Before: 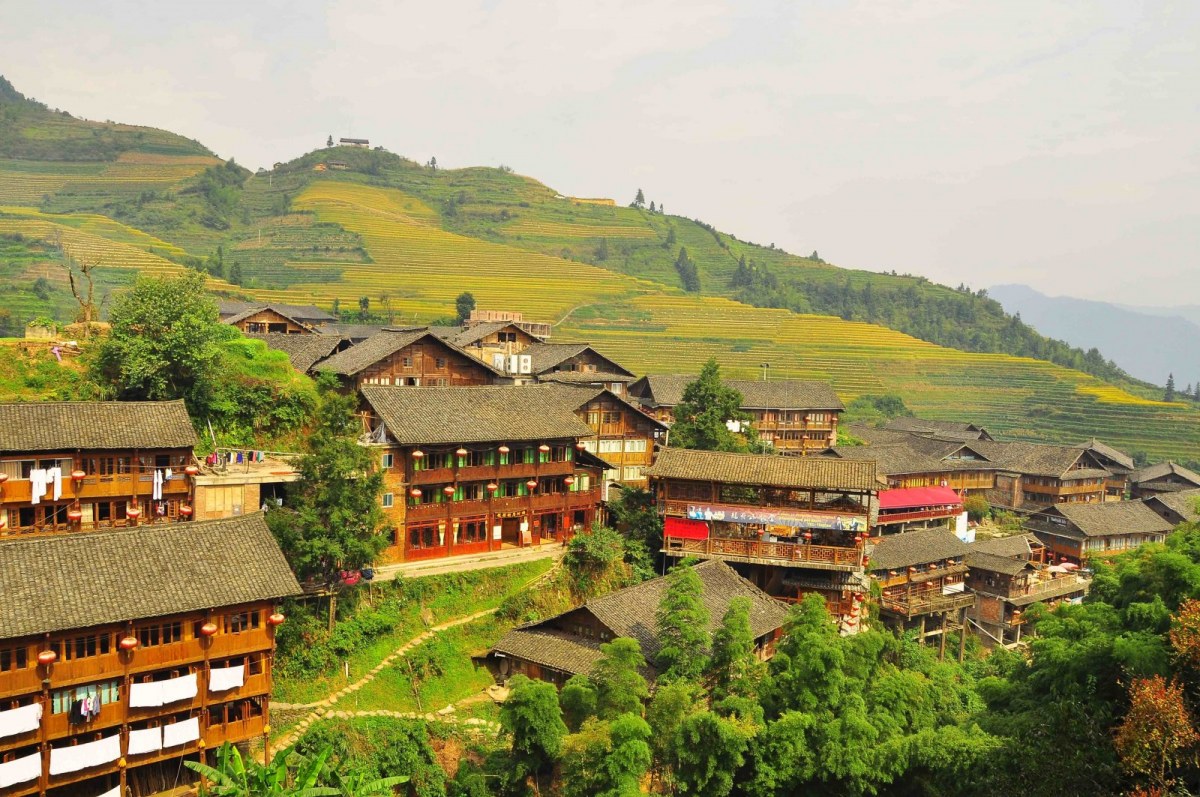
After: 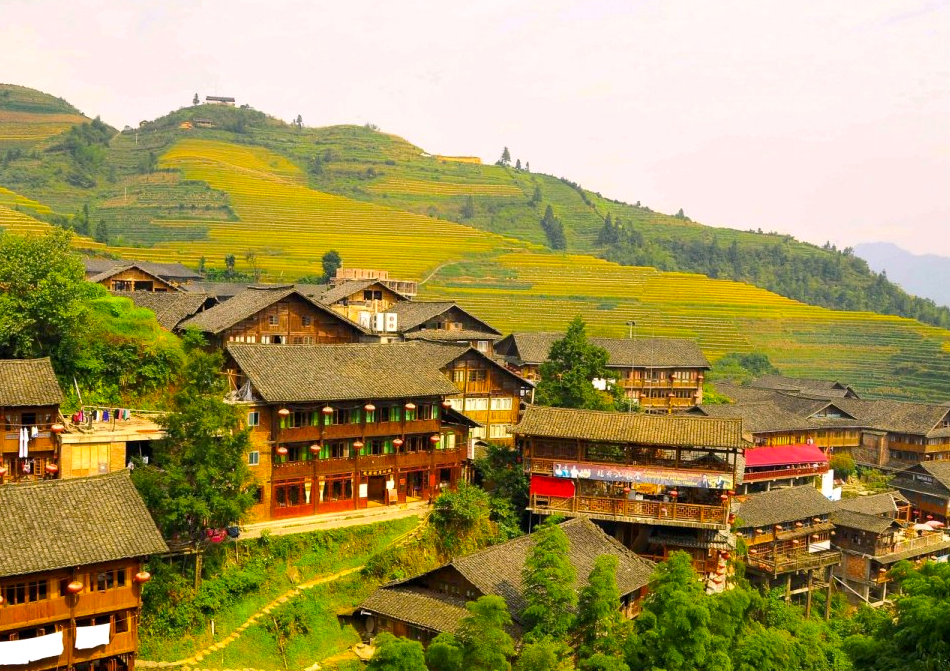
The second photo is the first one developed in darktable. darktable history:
color balance rgb: shadows lift › chroma 2%, shadows lift › hue 217.2°, power › chroma 0.25%, power › hue 60°, highlights gain › chroma 1.5%, highlights gain › hue 309.6°, global offset › luminance -0.5%, perceptual saturation grading › global saturation 15%, global vibrance 20%
crop: left 11.225%, top 5.381%, right 9.565%, bottom 10.314%
tone equalizer: -8 EV -0.001 EV, -7 EV 0.001 EV, -6 EV -0.002 EV, -5 EV -0.003 EV, -4 EV -0.062 EV, -3 EV -0.222 EV, -2 EV -0.267 EV, -1 EV 0.105 EV, +0 EV 0.303 EV
